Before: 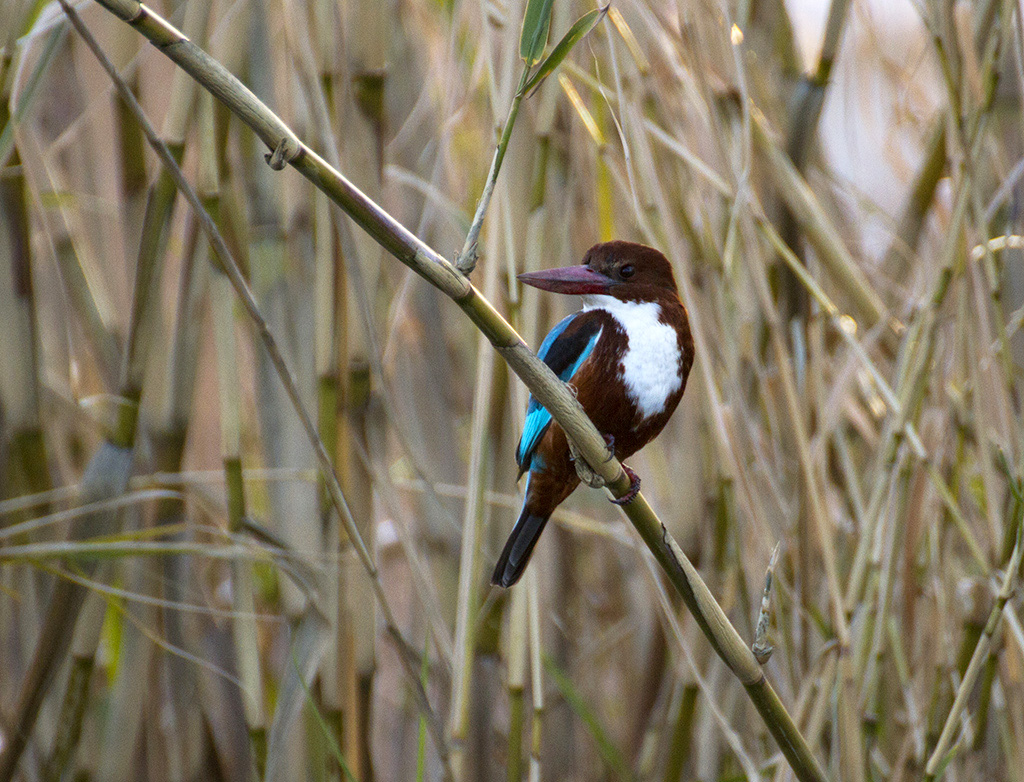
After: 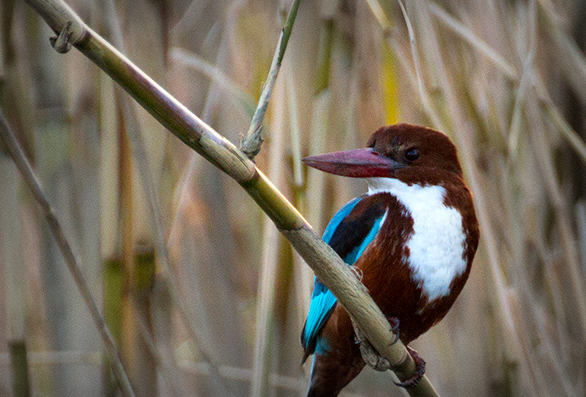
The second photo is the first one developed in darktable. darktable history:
crop: left 21.014%, top 15.041%, right 21.726%, bottom 34.086%
vignetting: fall-off start 52.25%, center (-0.032, -0.046), automatic ratio true, width/height ratio 1.313, shape 0.221
